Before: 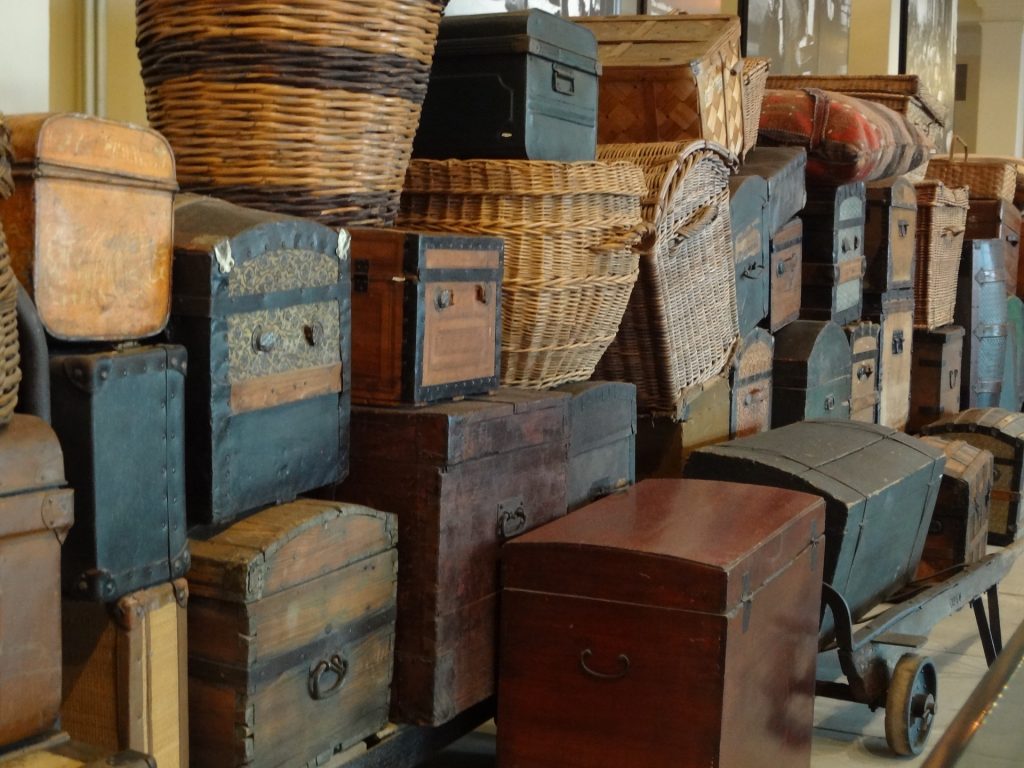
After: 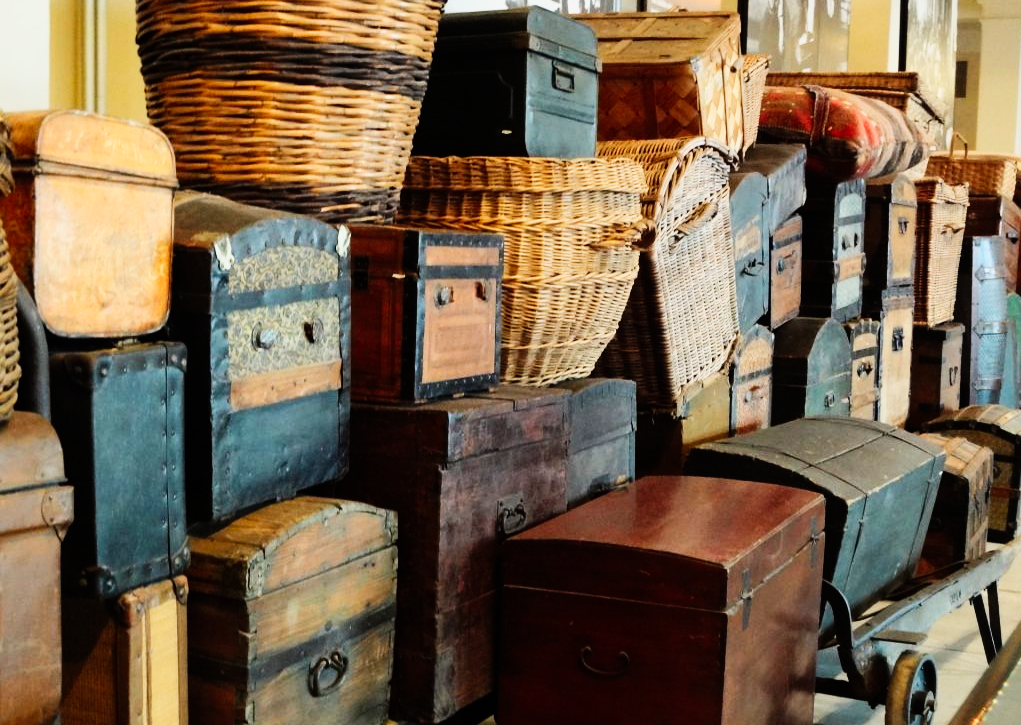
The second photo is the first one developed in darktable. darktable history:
sigmoid: skew -0.2, preserve hue 0%, red attenuation 0.1, red rotation 0.035, green attenuation 0.1, green rotation -0.017, blue attenuation 0.15, blue rotation -0.052, base primaries Rec2020
crop: top 0.448%, right 0.264%, bottom 5.045%
tone curve: curves: ch0 [(0, 0) (0.093, 0.104) (0.226, 0.291) (0.327, 0.431) (0.471, 0.648) (0.759, 0.926) (1, 1)], color space Lab, linked channels, preserve colors none
